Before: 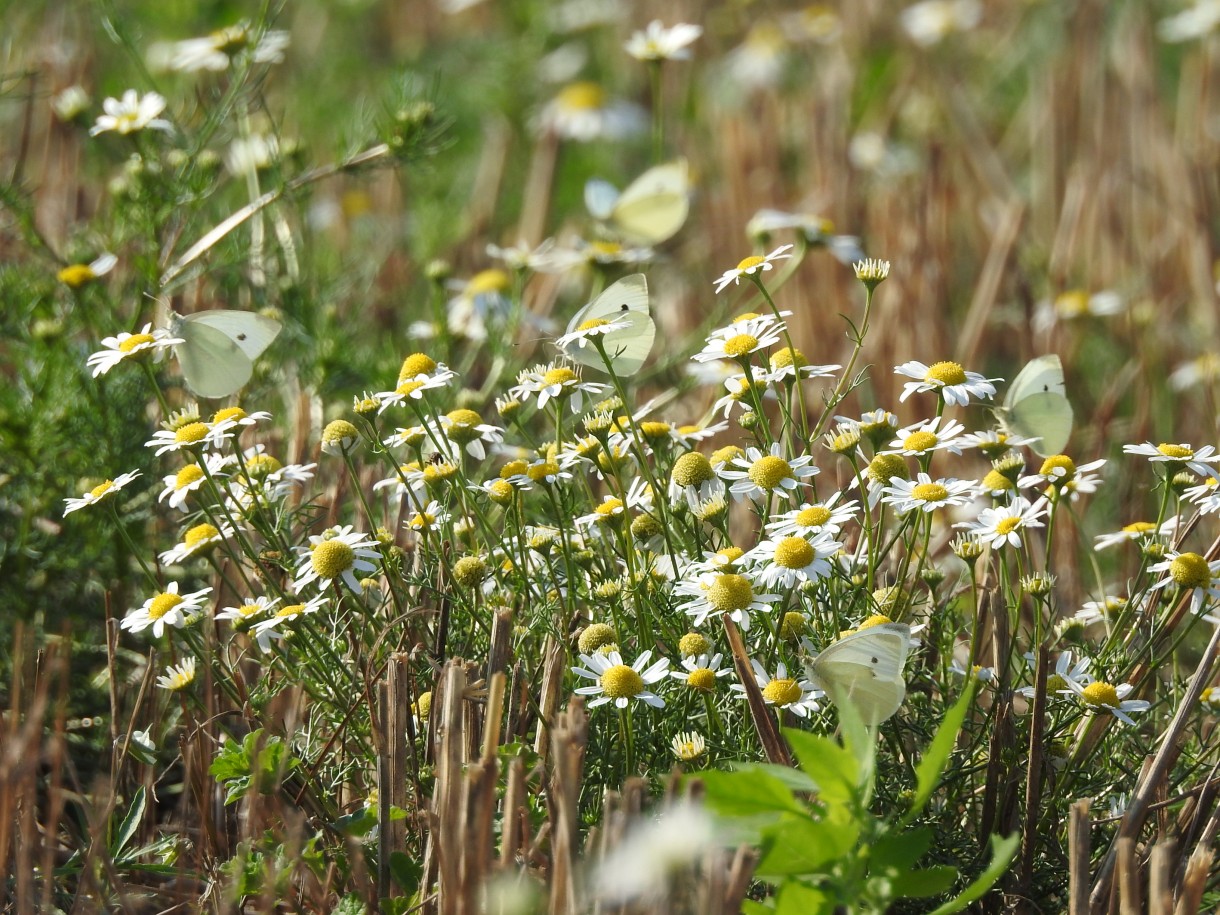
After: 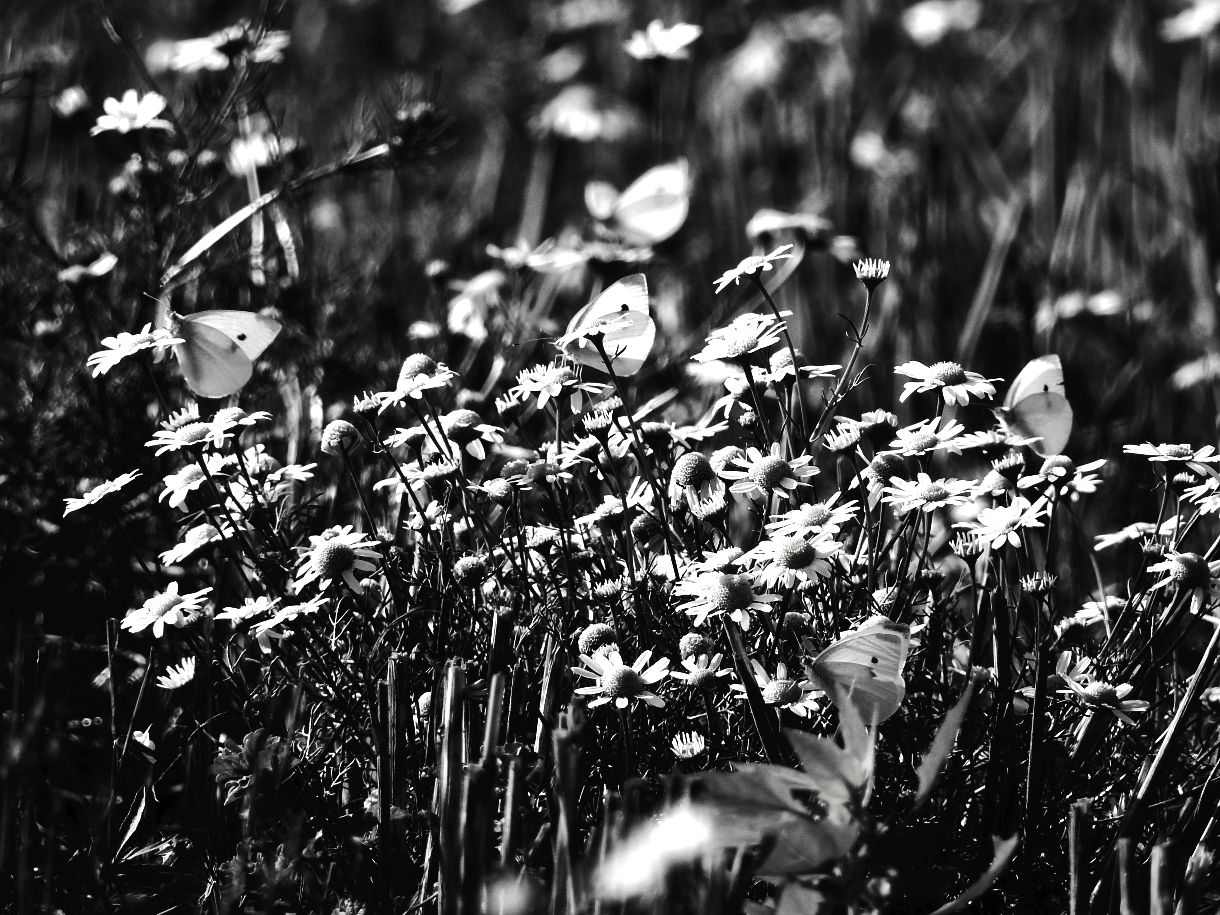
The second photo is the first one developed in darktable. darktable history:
contrast brightness saturation: contrast 0.017, brightness -0.994, saturation -0.981
tone curve: curves: ch0 [(0, 0) (0.003, 0.019) (0.011, 0.021) (0.025, 0.023) (0.044, 0.026) (0.069, 0.037) (0.1, 0.059) (0.136, 0.088) (0.177, 0.138) (0.224, 0.199) (0.277, 0.279) (0.335, 0.376) (0.399, 0.481) (0.468, 0.581) (0.543, 0.658) (0.623, 0.735) (0.709, 0.8) (0.801, 0.861) (0.898, 0.928) (1, 1)], color space Lab, independent channels, preserve colors none
exposure: exposure 0.565 EV, compensate highlight preservation false
color calibration: gray › normalize channels true, illuminant same as pipeline (D50), adaptation XYZ, x 0.346, y 0.359, temperature 5021.2 K, gamut compression 0.012
